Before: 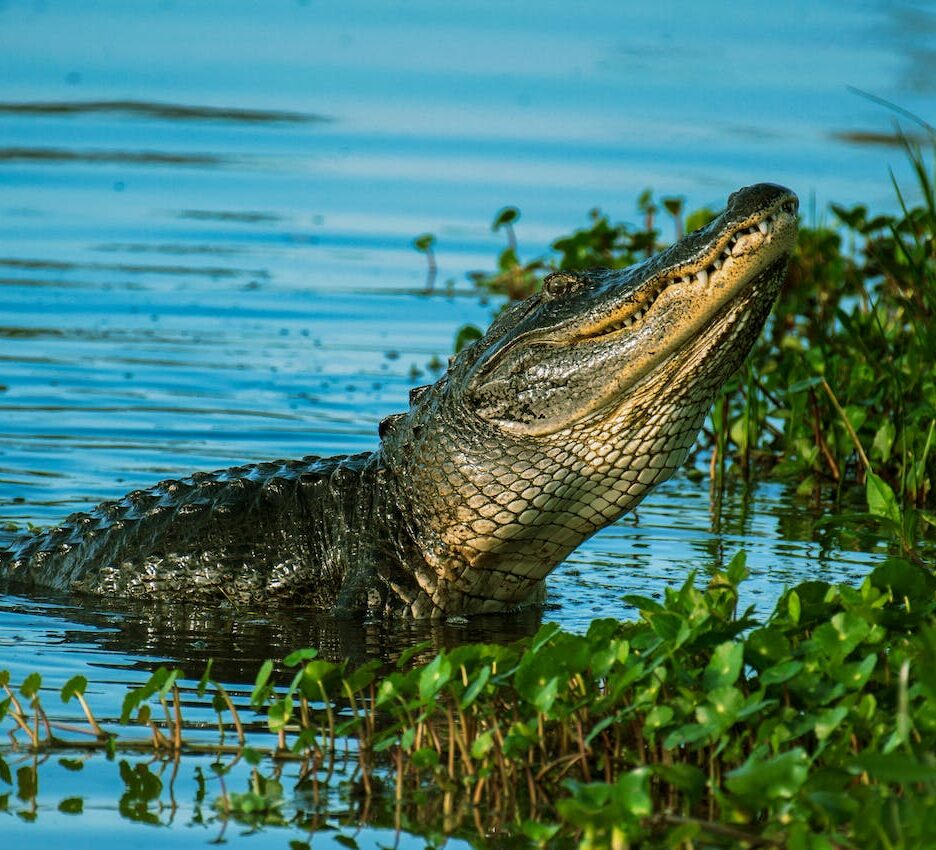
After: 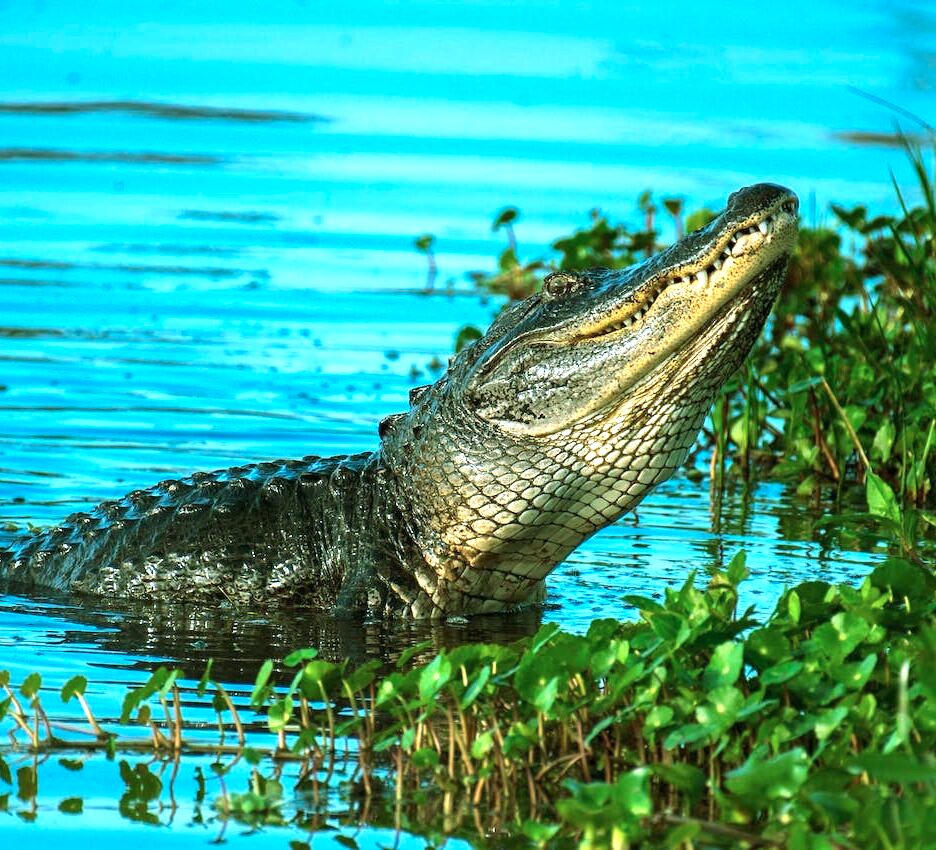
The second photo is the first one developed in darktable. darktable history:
exposure: exposure 1 EV, compensate highlight preservation false
color correction: highlights a* -10.04, highlights b* -10.37
